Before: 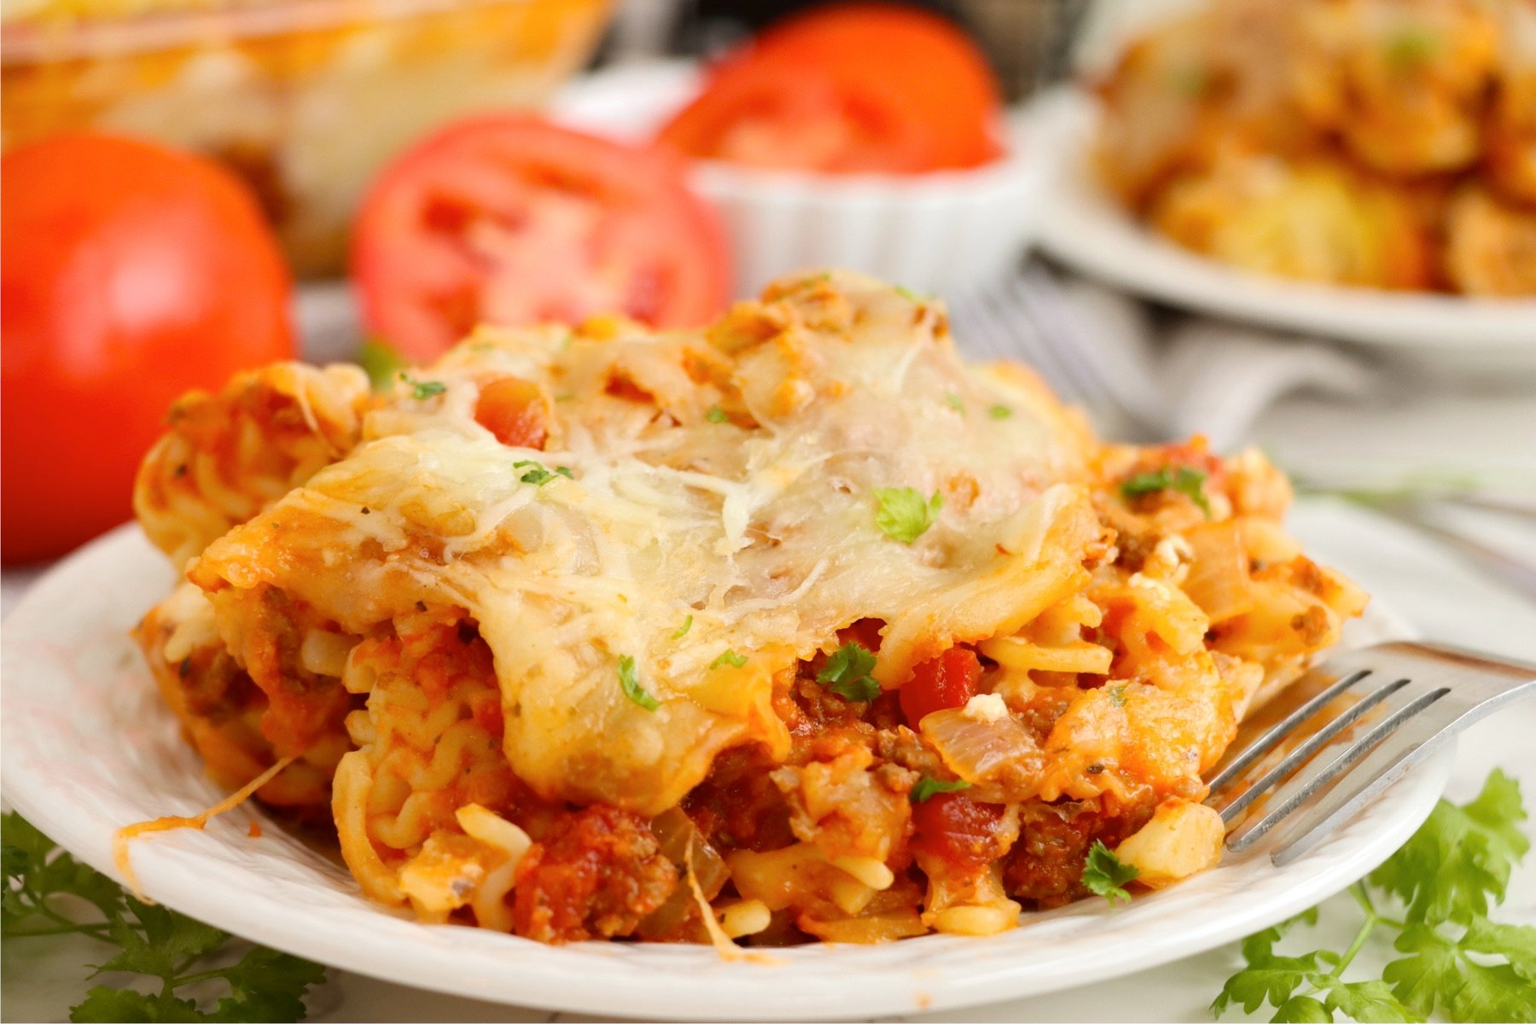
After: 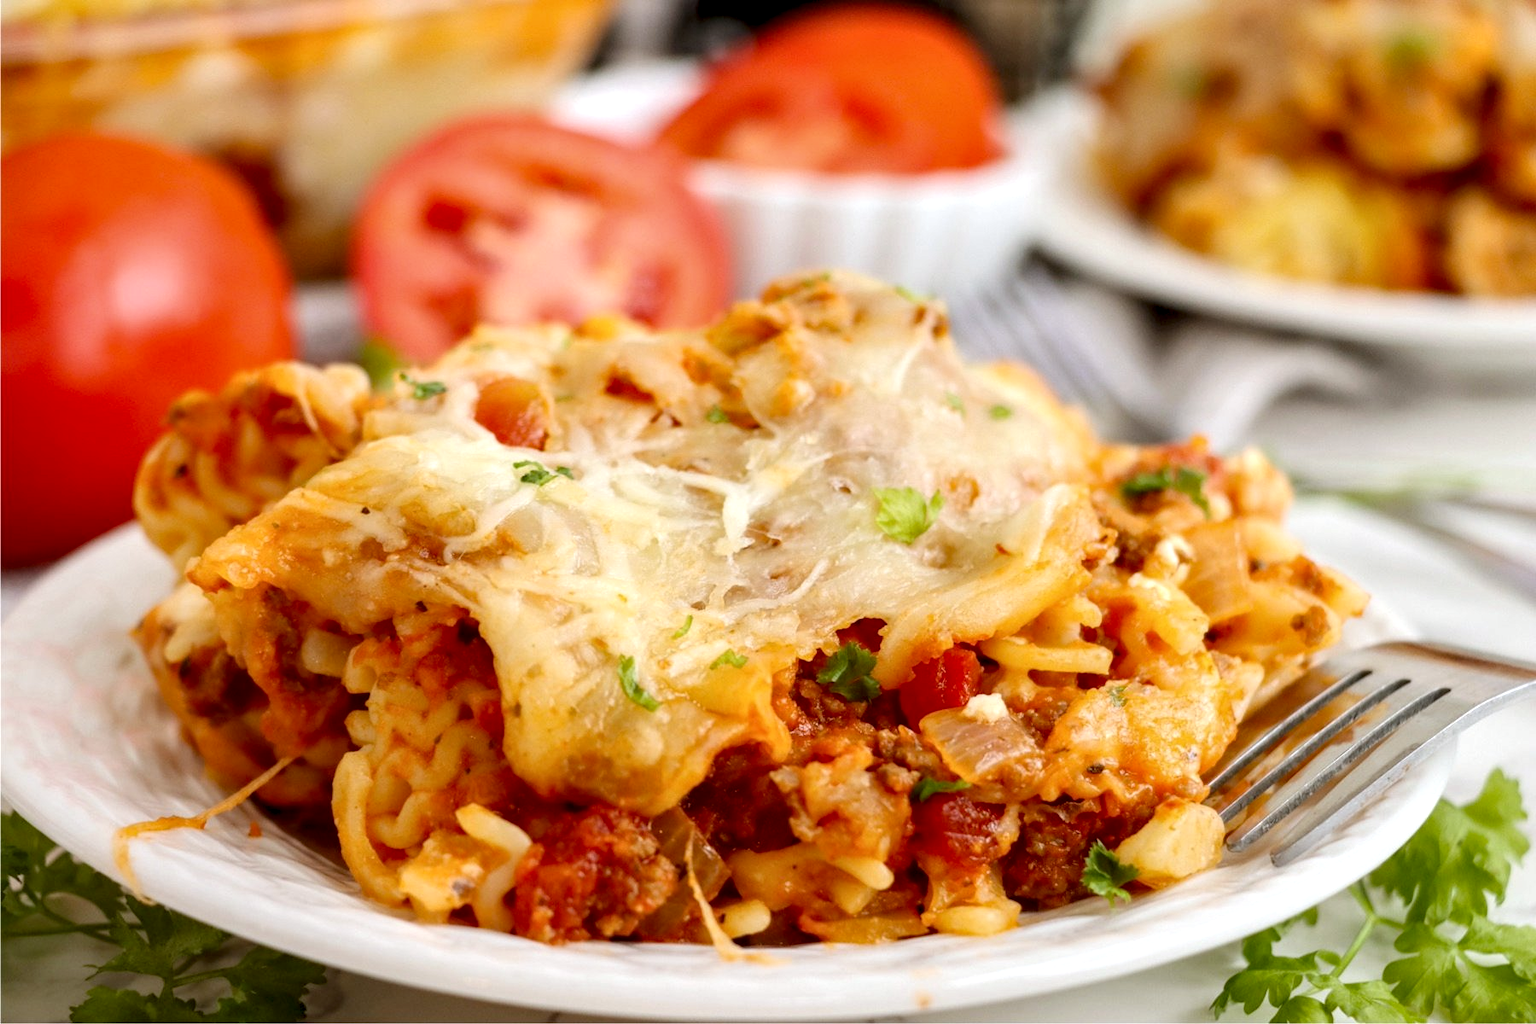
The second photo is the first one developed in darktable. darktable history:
white balance: red 0.983, blue 1.036
local contrast: detail 150%
